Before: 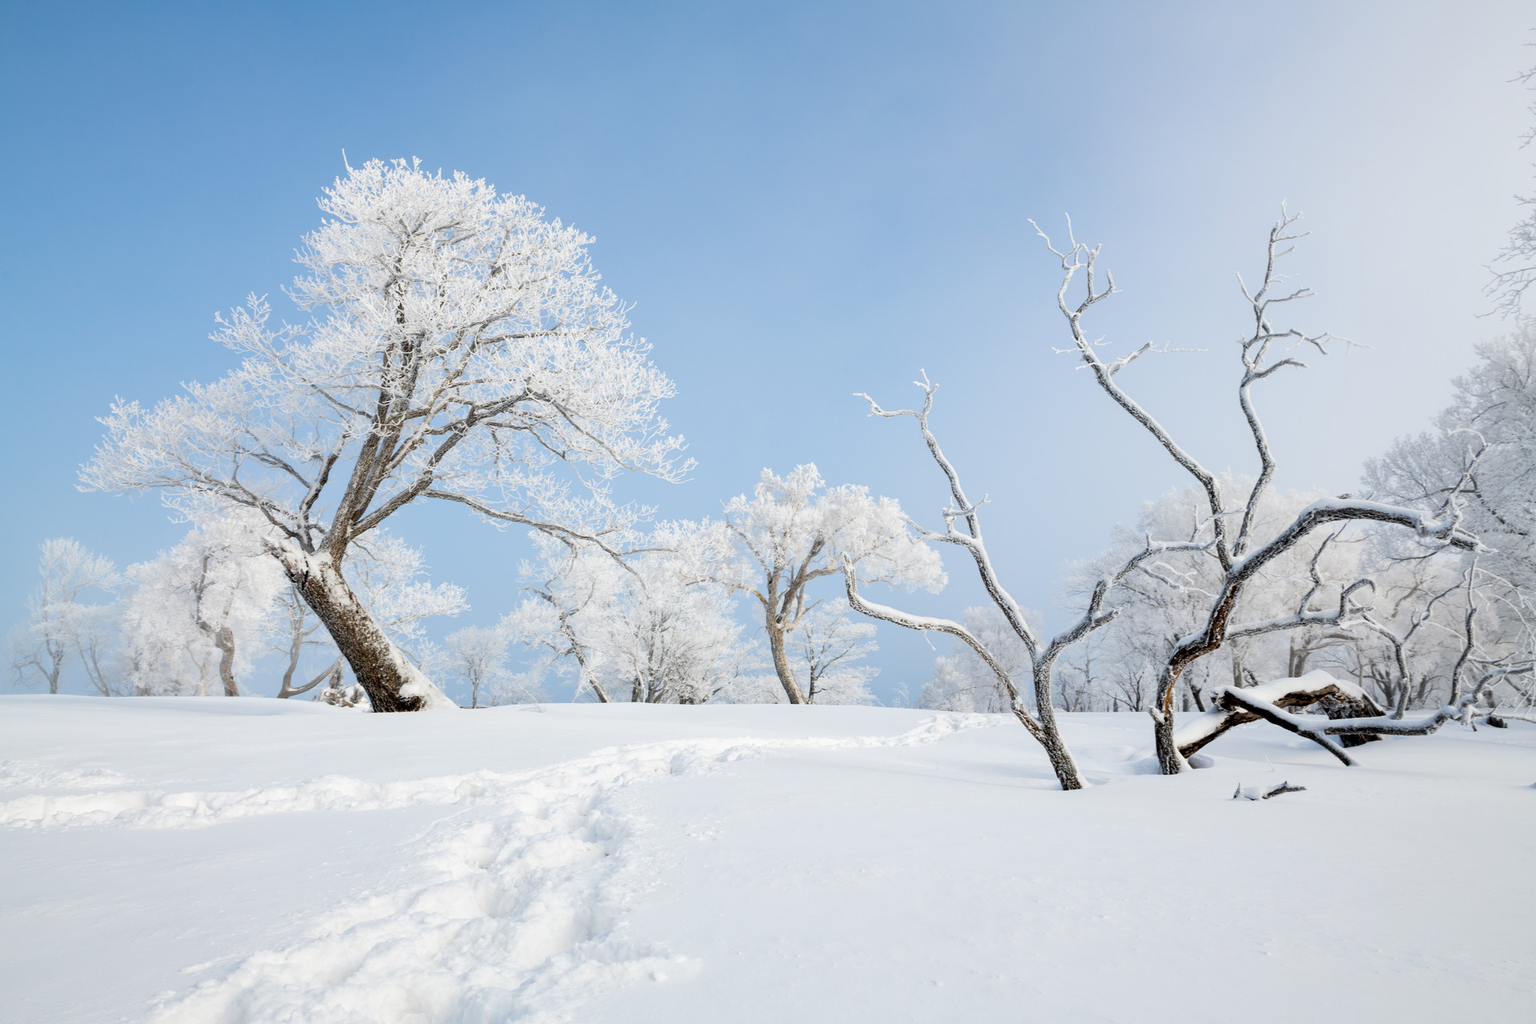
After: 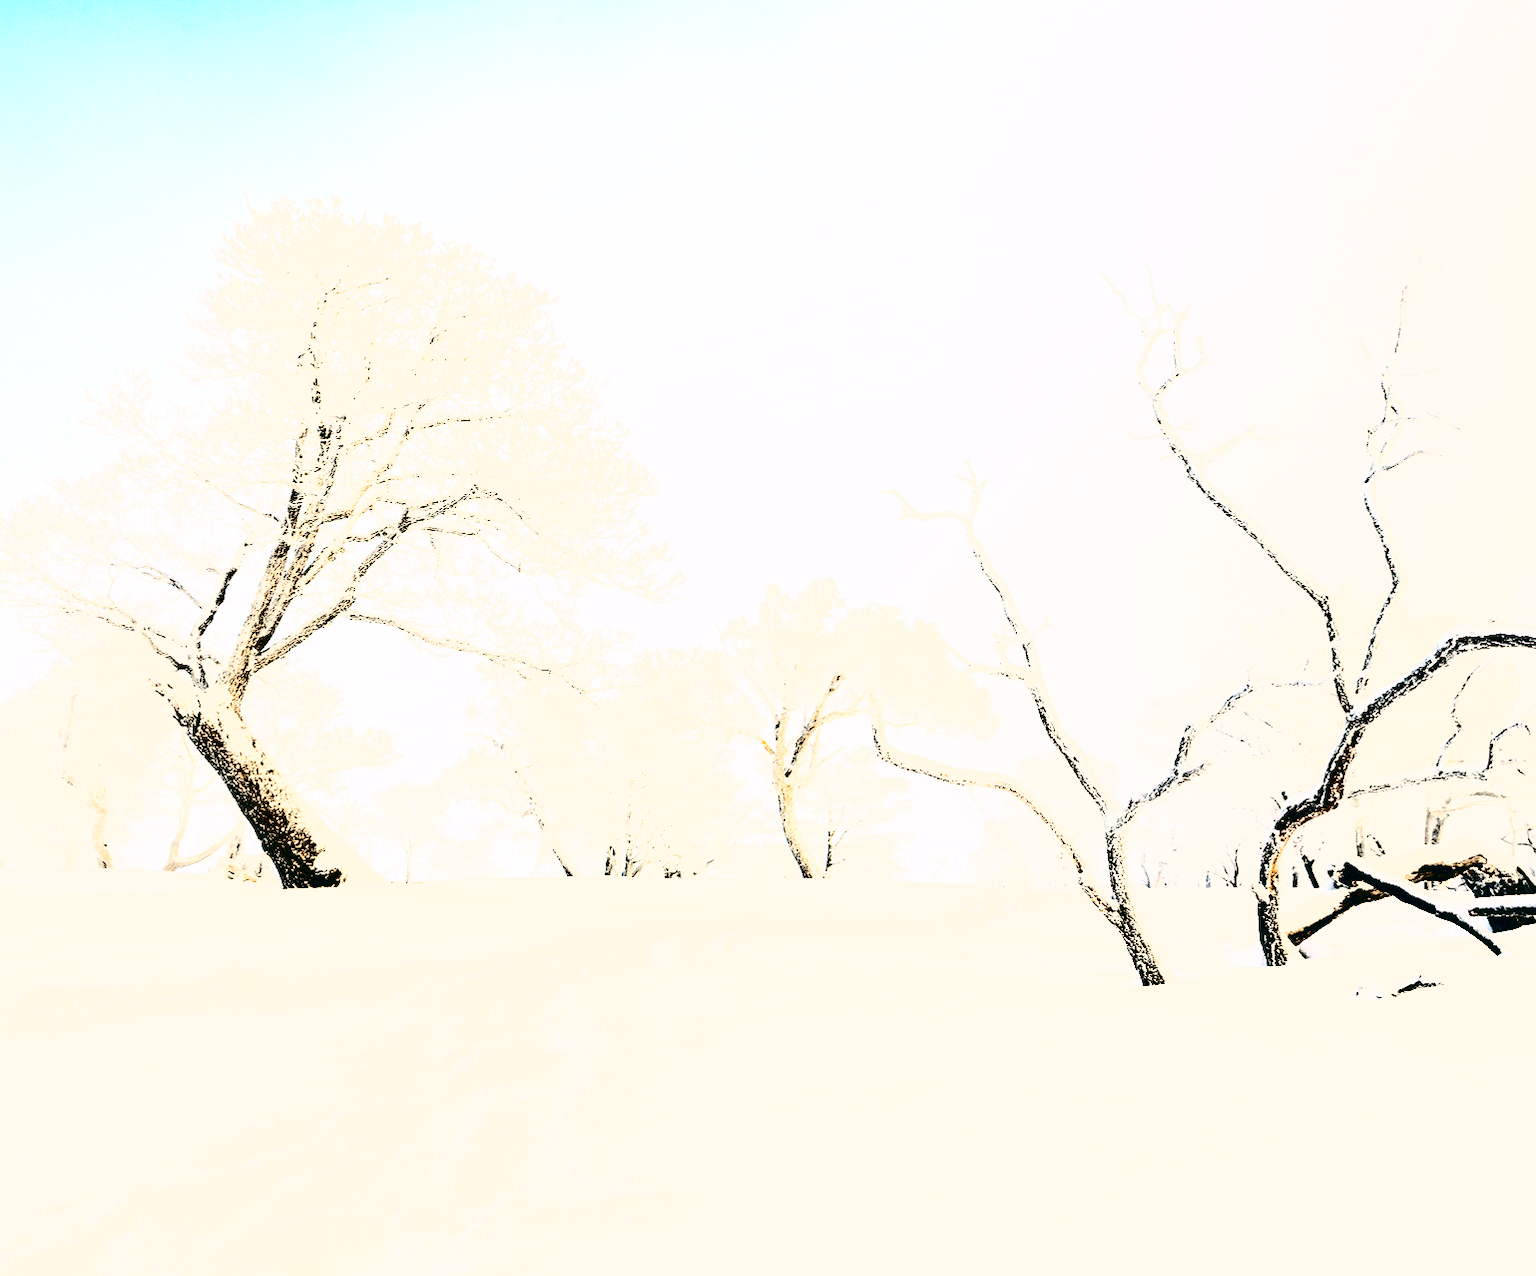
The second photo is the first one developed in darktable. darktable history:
crop and rotate: left 9.597%, right 10.195%
exposure: black level correction 0.001, exposure 1.398 EV, compensate exposure bias true, compensate highlight preservation false
color balance rgb: saturation formula JzAzBz (2021)
shadows and highlights: low approximation 0.01, soften with gaussian
color balance: lift [1.005, 0.99, 1.007, 1.01], gamma [1, 0.979, 1.011, 1.021], gain [0.923, 1.098, 1.025, 0.902], input saturation 90.45%, contrast 7.73%, output saturation 105.91%
contrast brightness saturation: contrast 0.93, brightness 0.2
color correction: highlights a* 3.84, highlights b* 5.07
local contrast: mode bilateral grid, contrast 100, coarseness 100, detail 108%, midtone range 0.2
